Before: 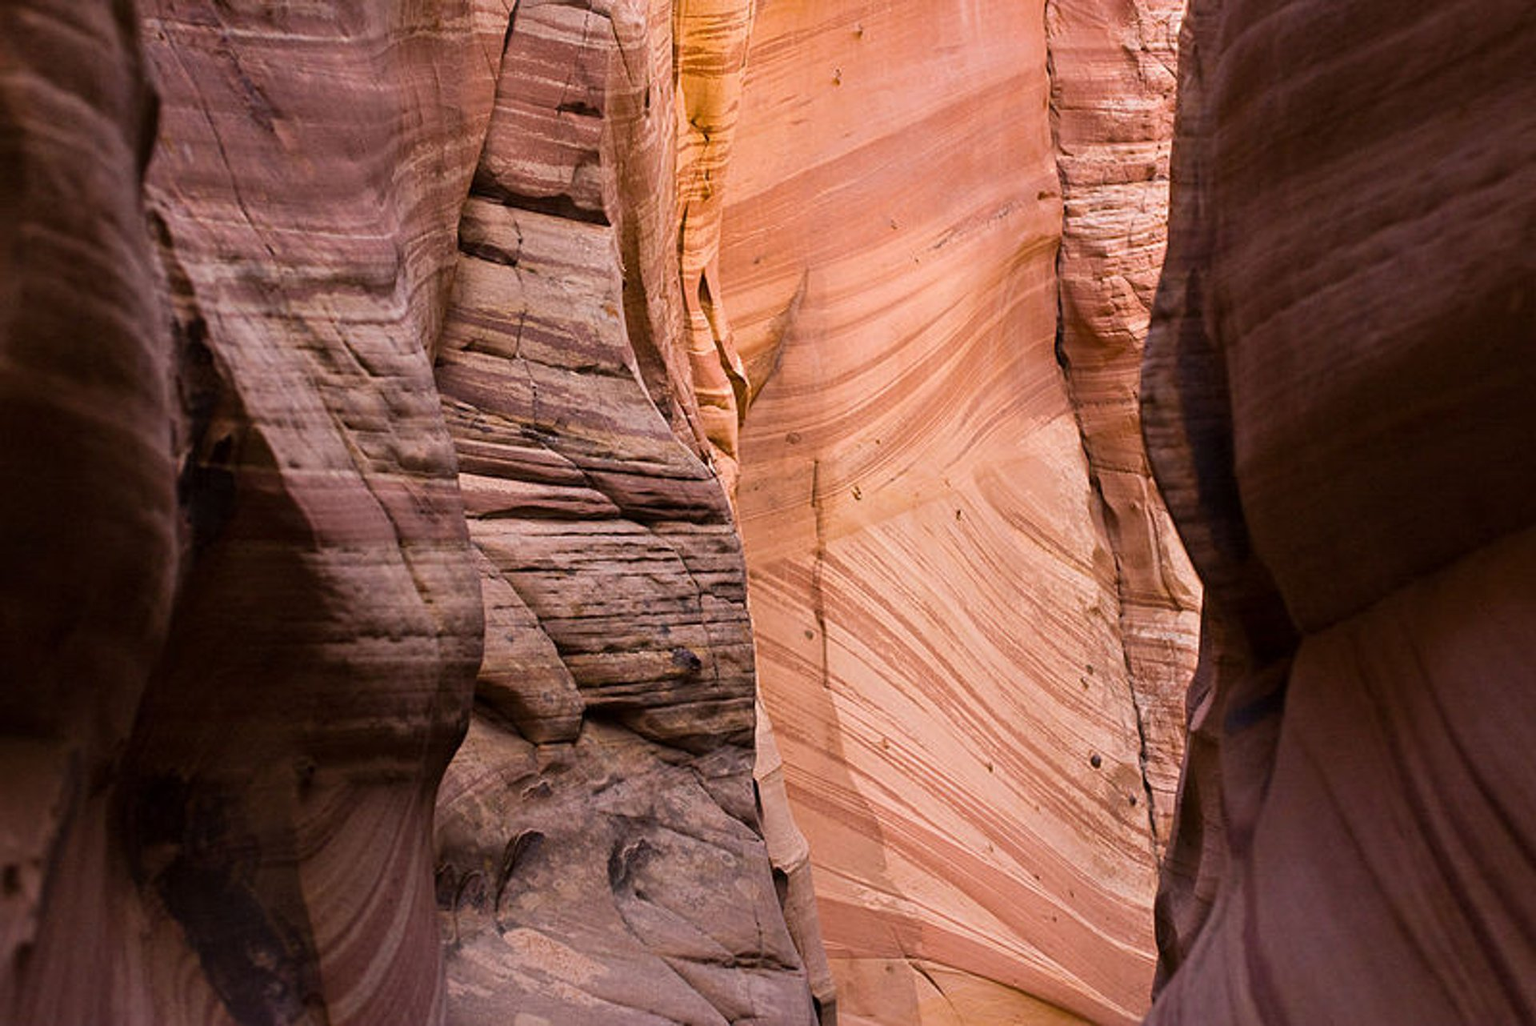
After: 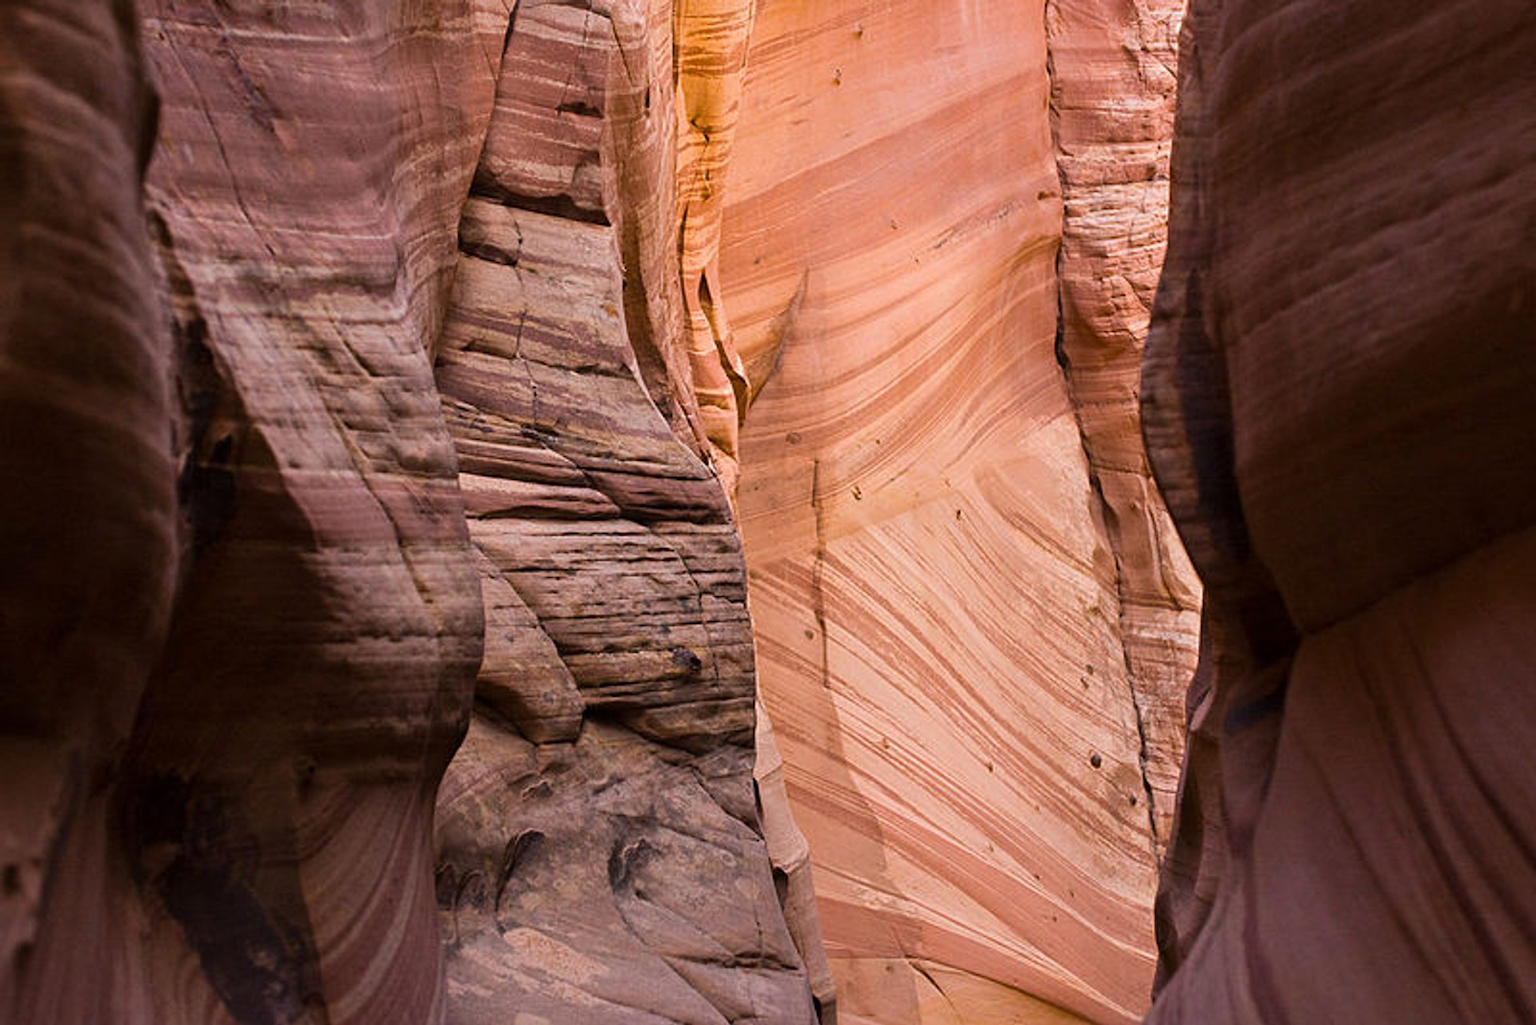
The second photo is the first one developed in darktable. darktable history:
tone equalizer: -7 EV 0.136 EV, mask exposure compensation -0.5 EV
